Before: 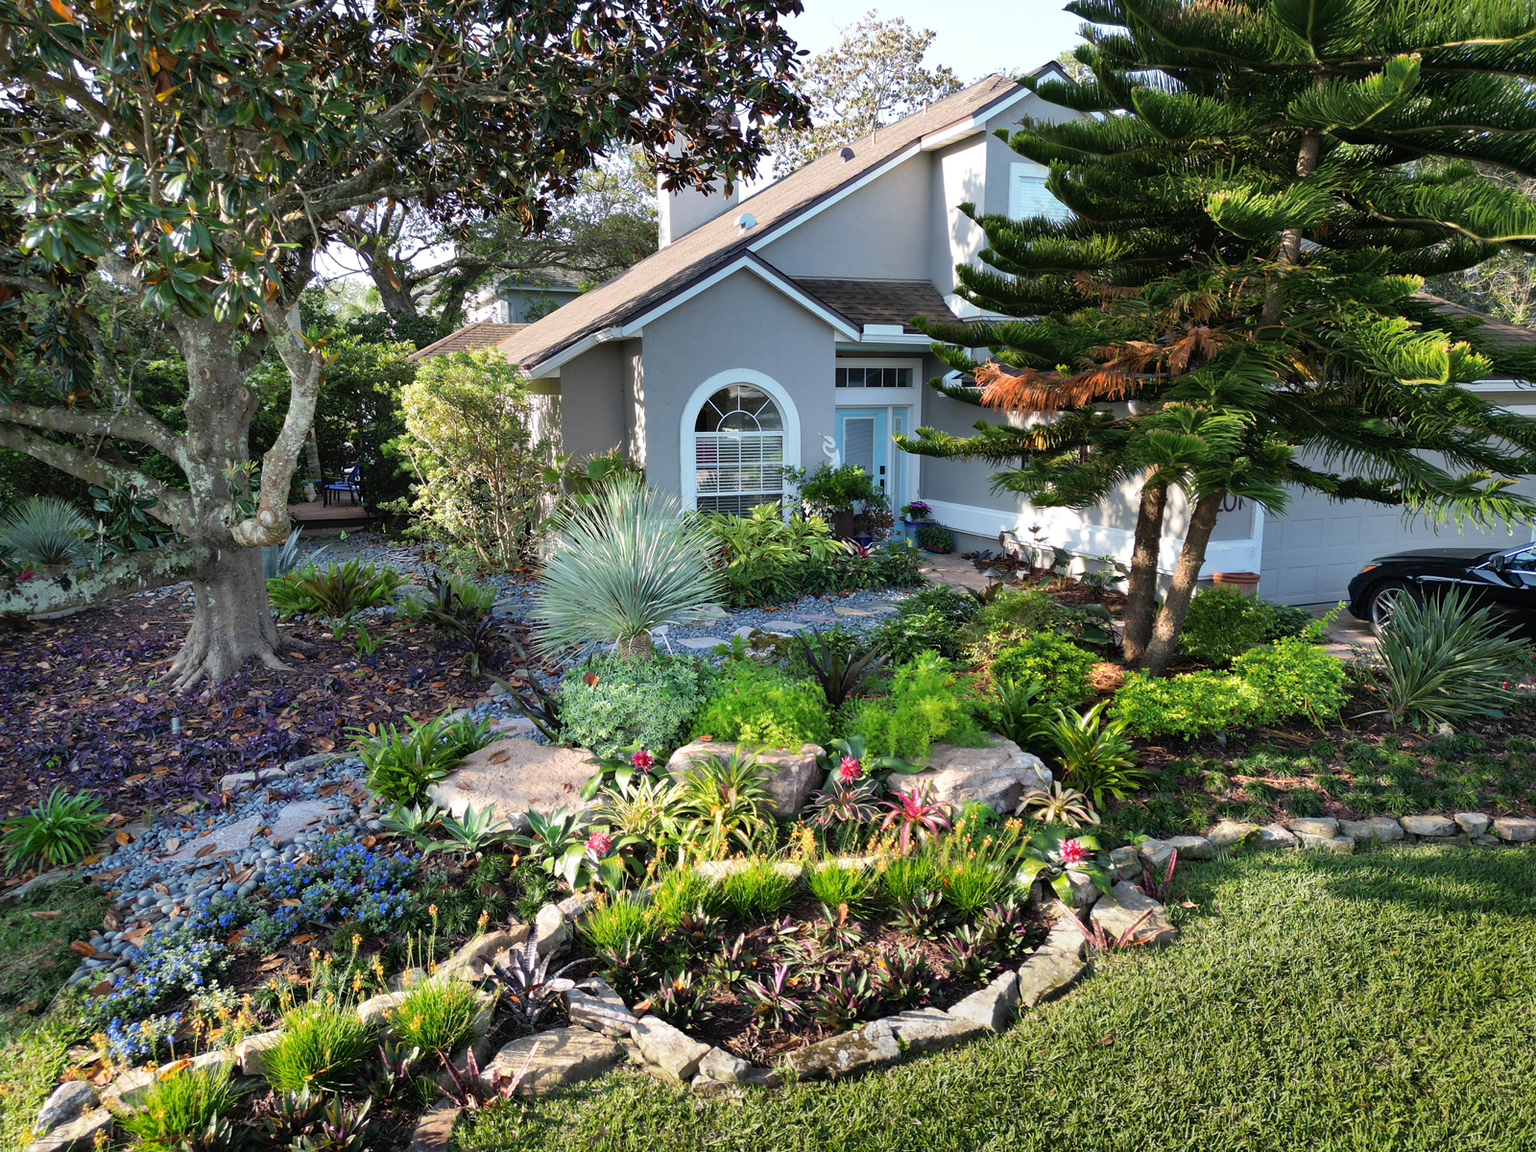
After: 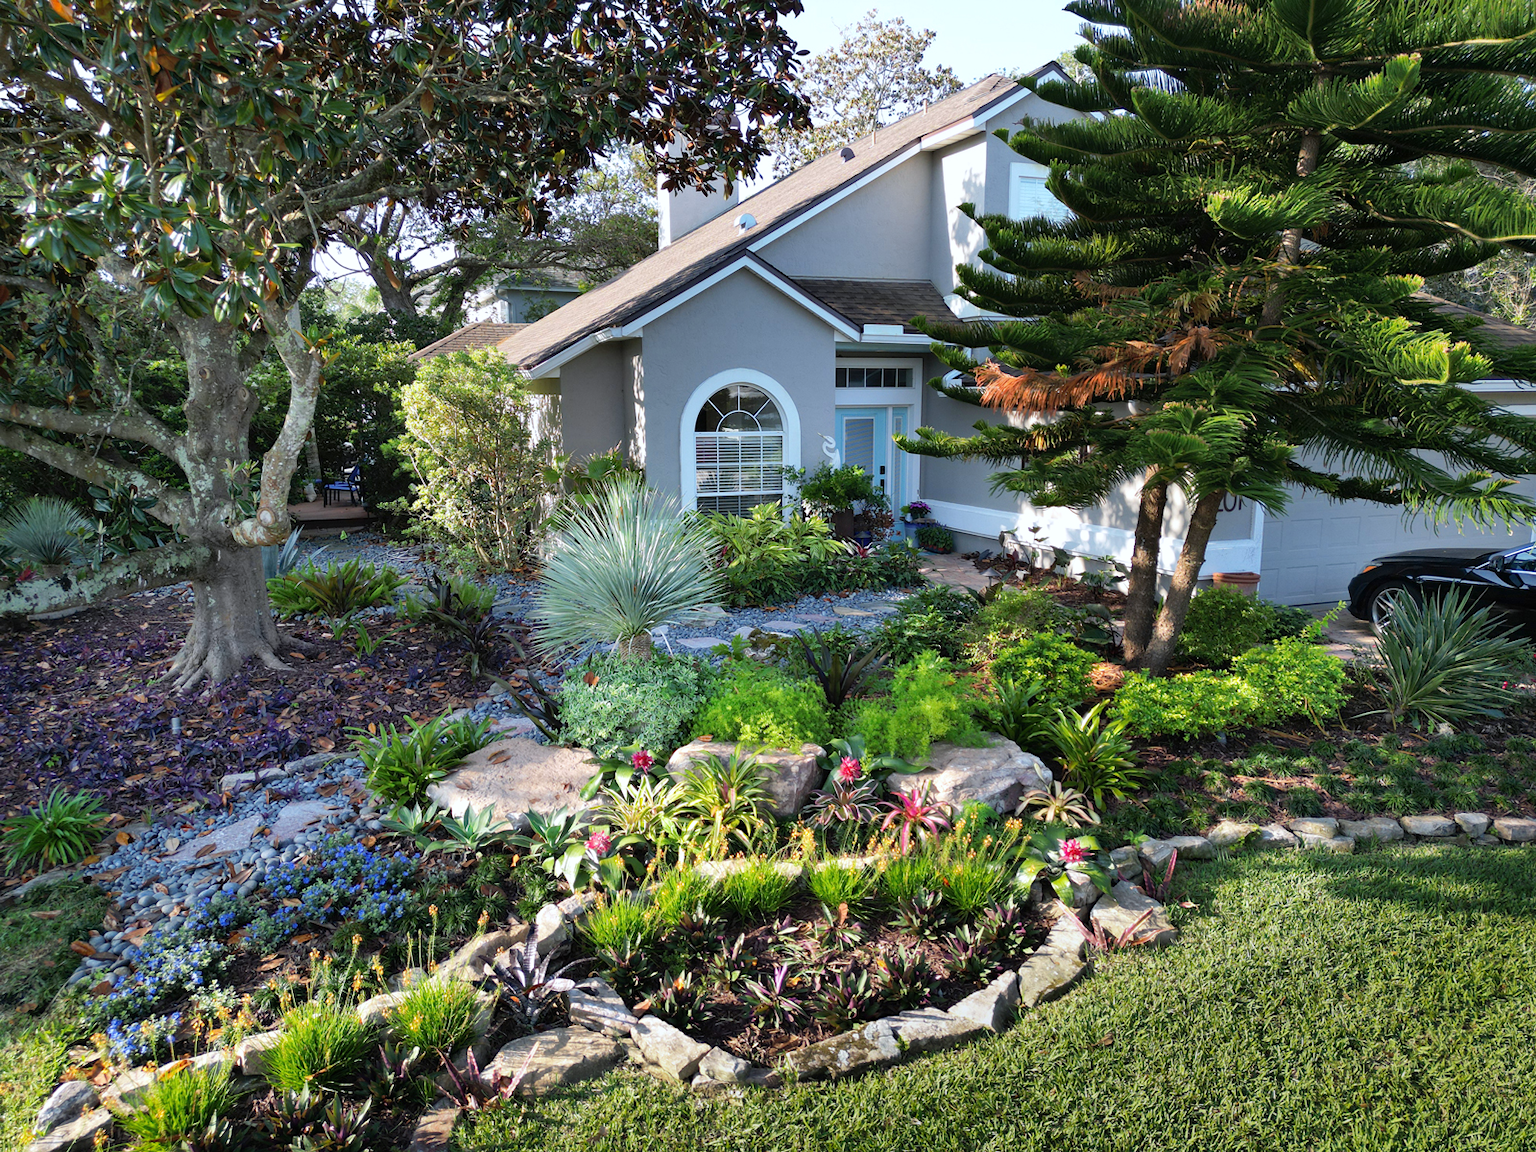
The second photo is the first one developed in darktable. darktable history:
tone equalizer: on, module defaults
white balance: red 0.976, blue 1.04
